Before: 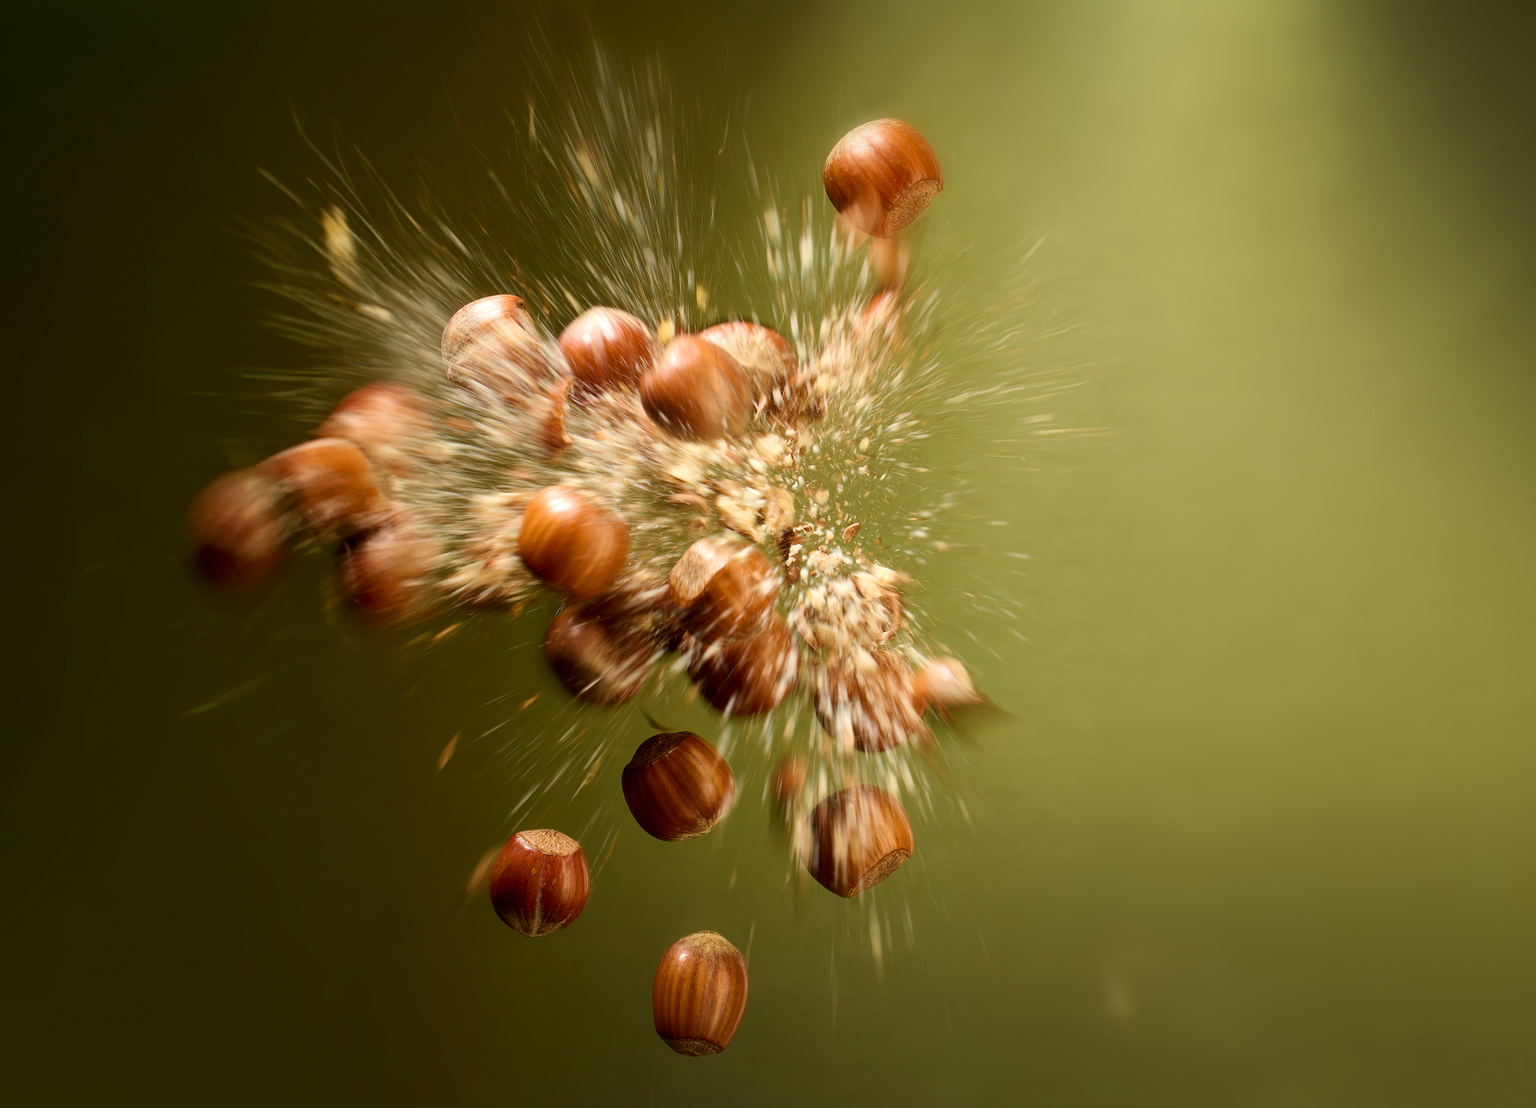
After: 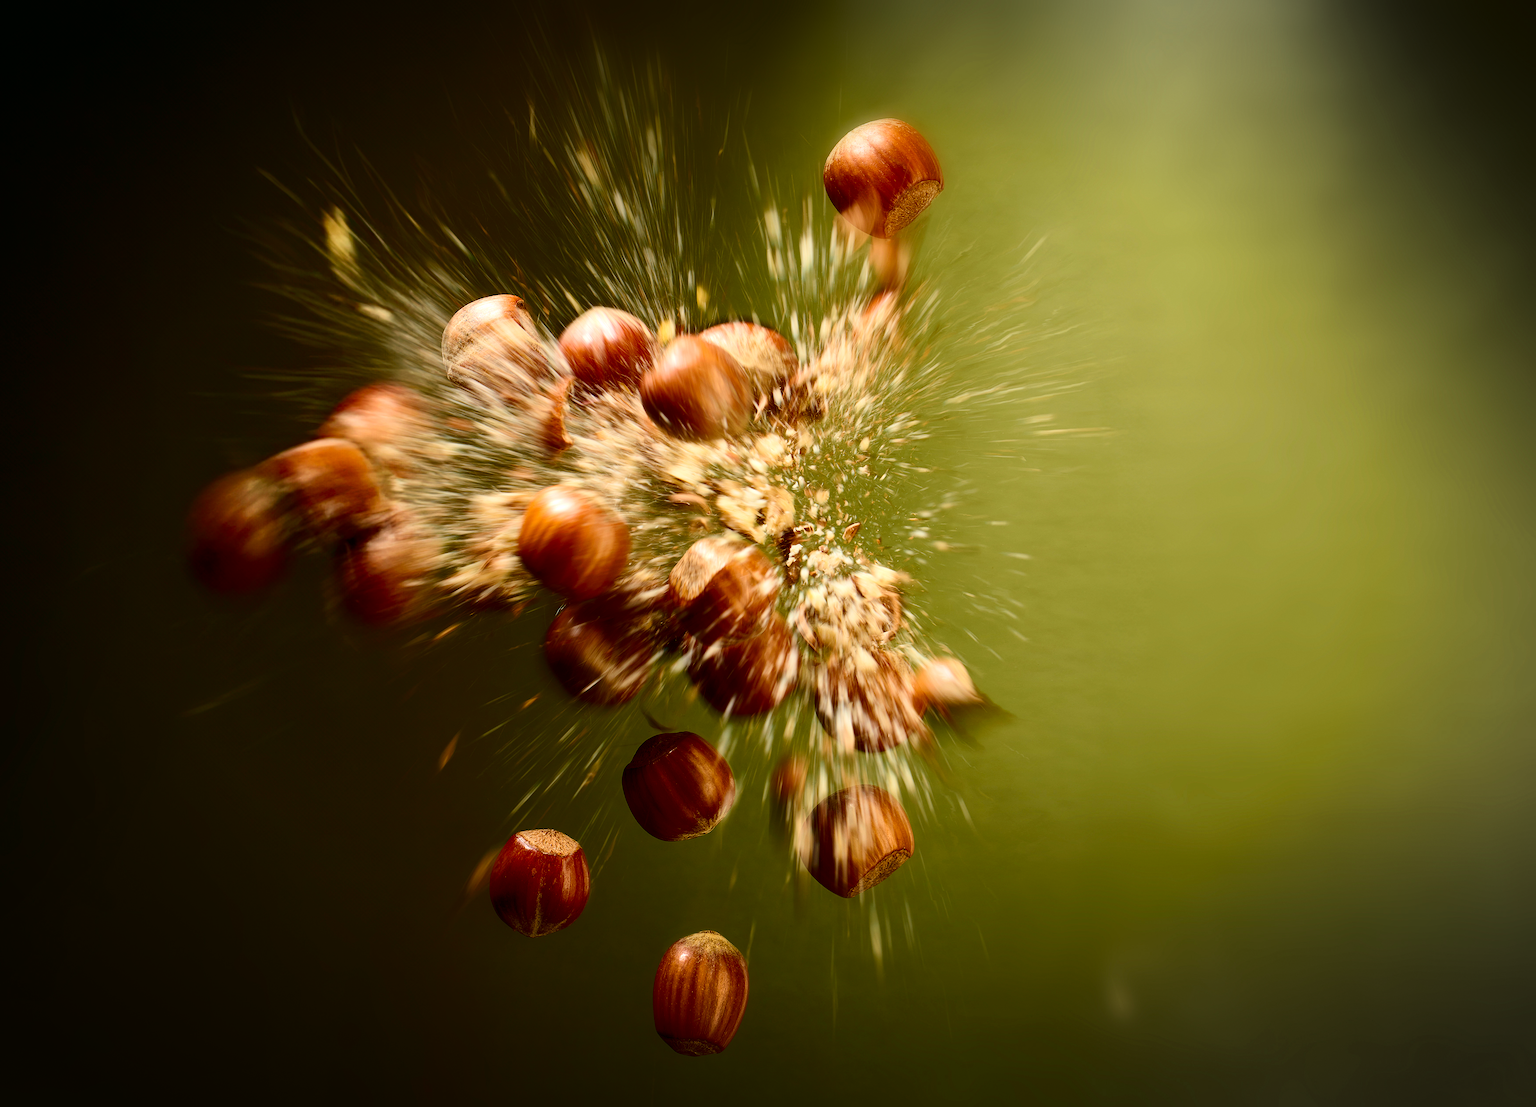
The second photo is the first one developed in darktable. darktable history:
vignetting: automatic ratio true
contrast brightness saturation: contrast 0.214, brightness -0.113, saturation 0.206
